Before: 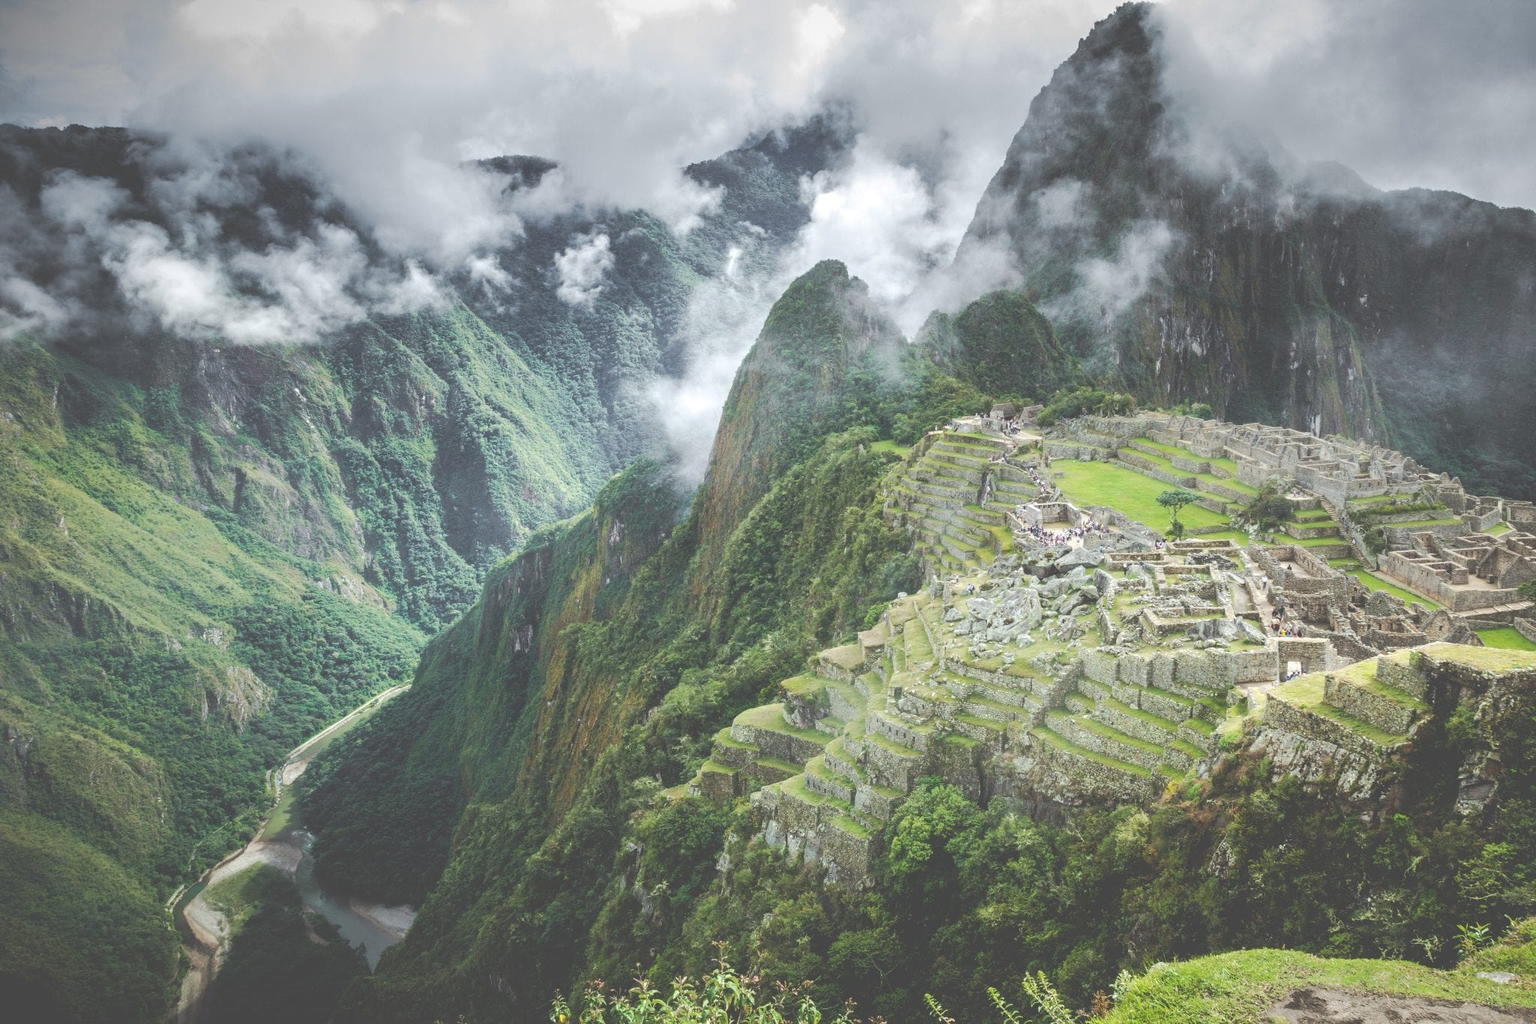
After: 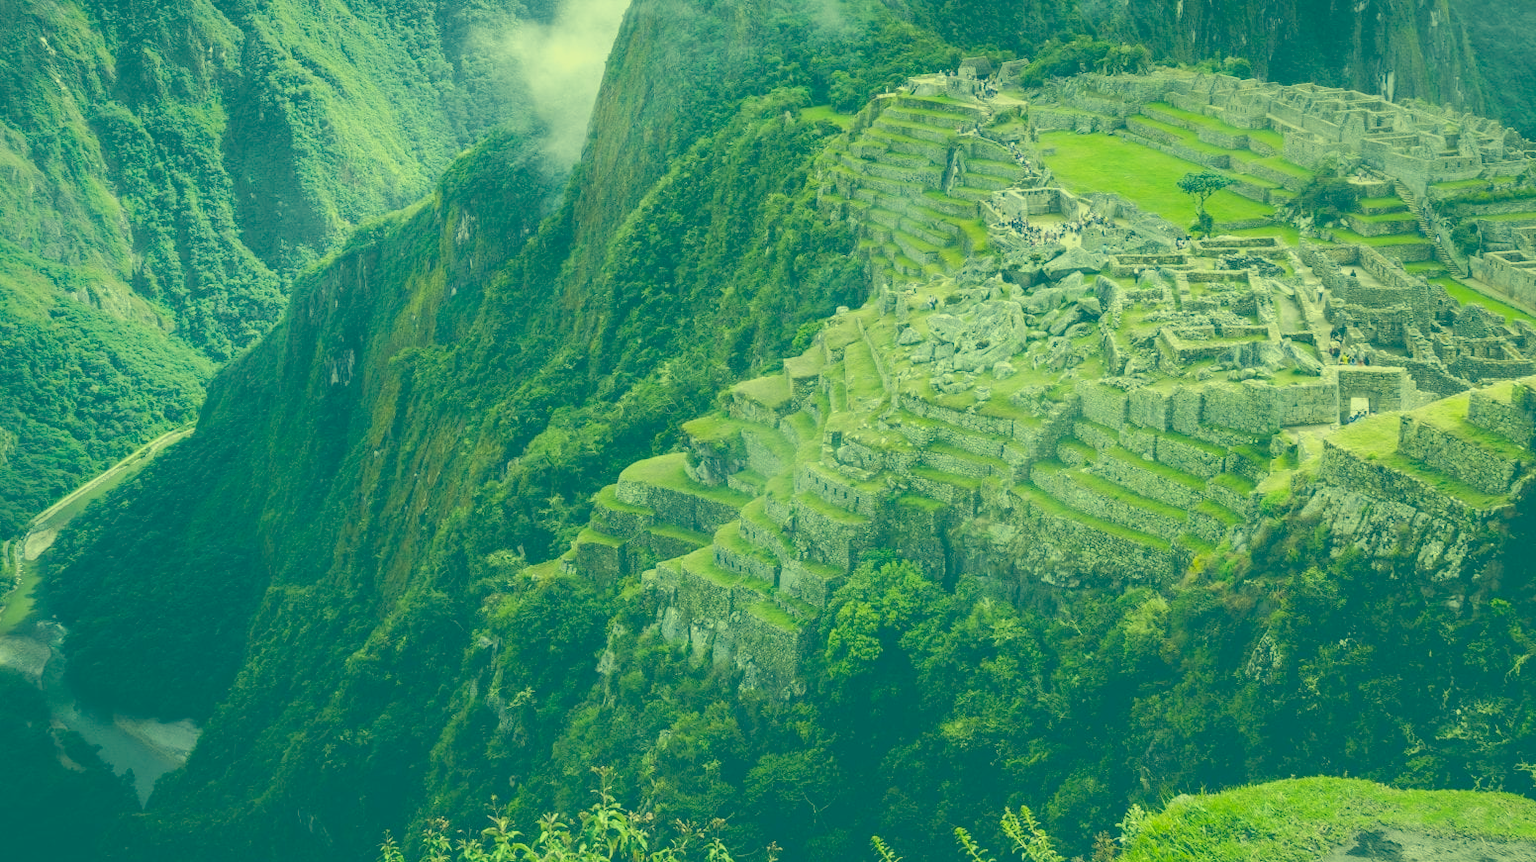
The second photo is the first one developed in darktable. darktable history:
crop and rotate: left 17.208%, top 35.228%, right 7.003%, bottom 0.943%
color correction: highlights a* -15.32, highlights b* 39.56, shadows a* -39.97, shadows b* -26.88
contrast brightness saturation: contrast -0.167, brightness 0.046, saturation -0.138
